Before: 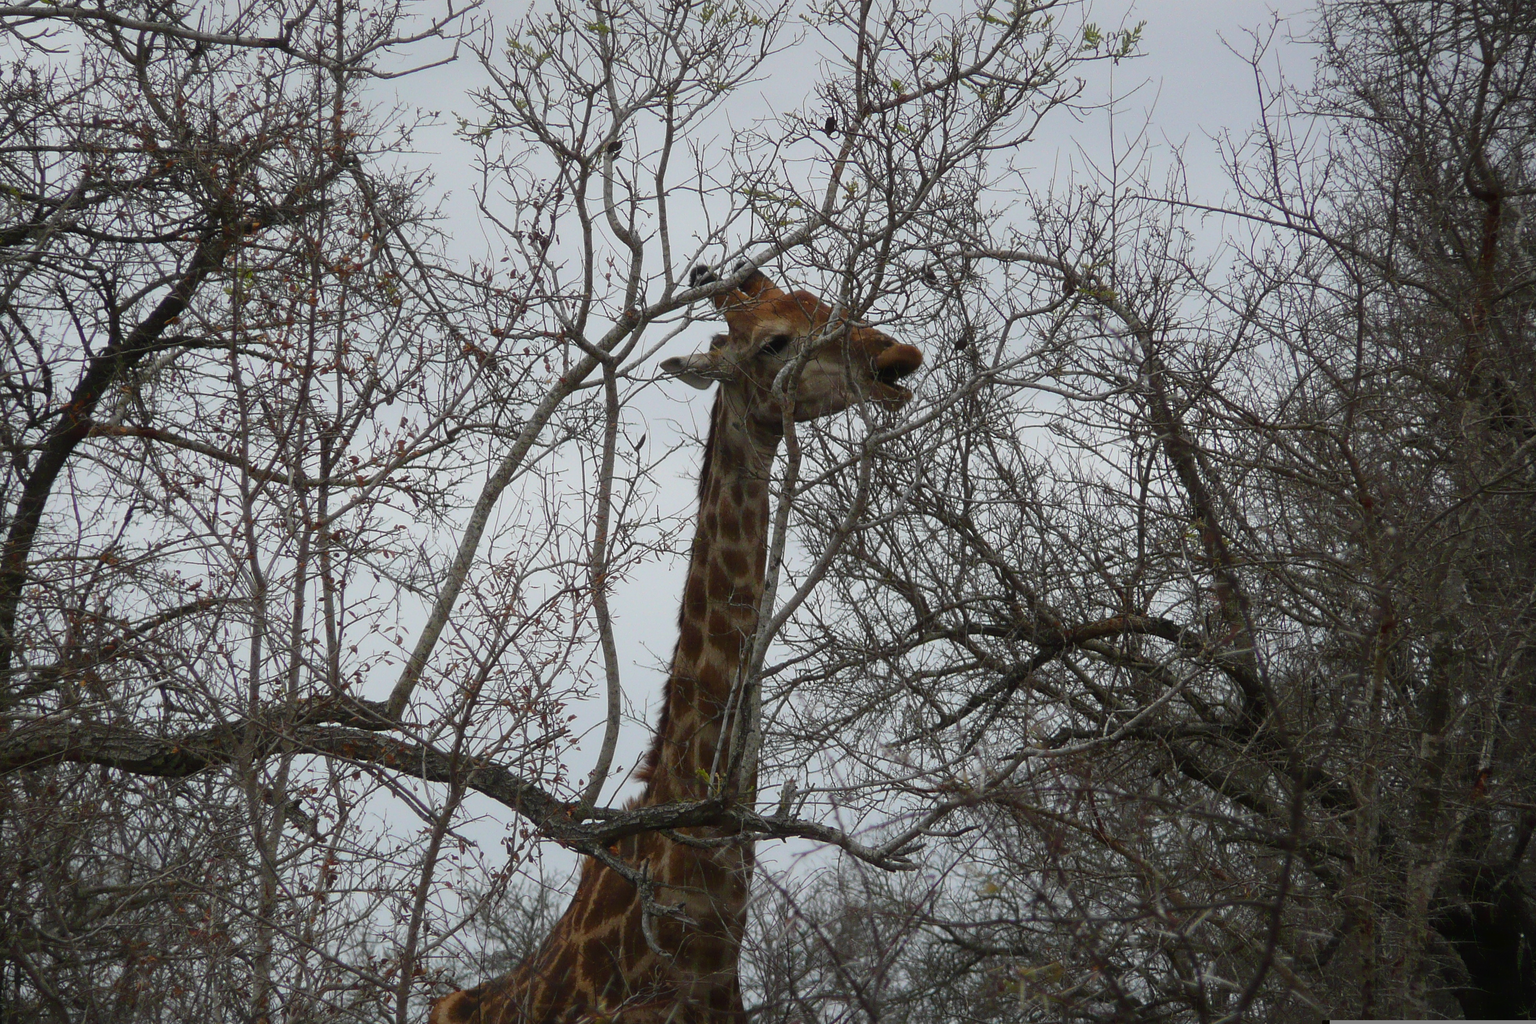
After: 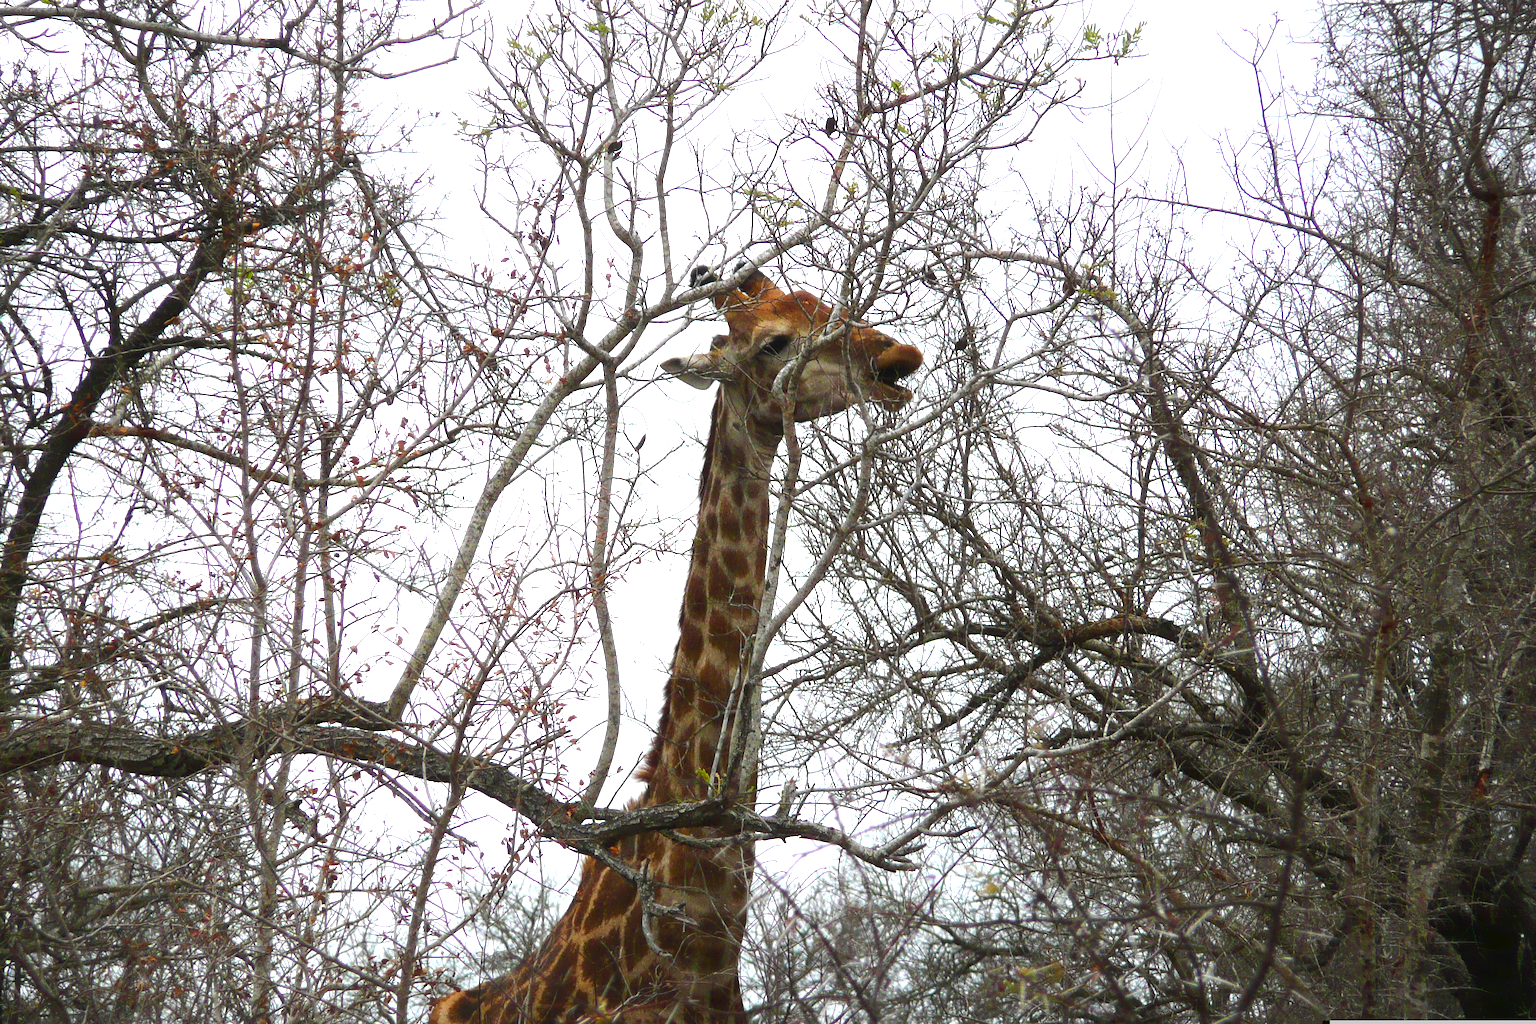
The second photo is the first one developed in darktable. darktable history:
exposure: exposure 1.157 EV, compensate exposure bias true, compensate highlight preservation false
color correction: highlights b* 0.068, saturation 1.29
tone equalizer: -8 EV -0.392 EV, -7 EV -0.382 EV, -6 EV -0.31 EV, -5 EV -0.223 EV, -3 EV 0.191 EV, -2 EV 0.327 EV, -1 EV 0.388 EV, +0 EV 0.44 EV, edges refinement/feathering 500, mask exposure compensation -1.57 EV, preserve details no
